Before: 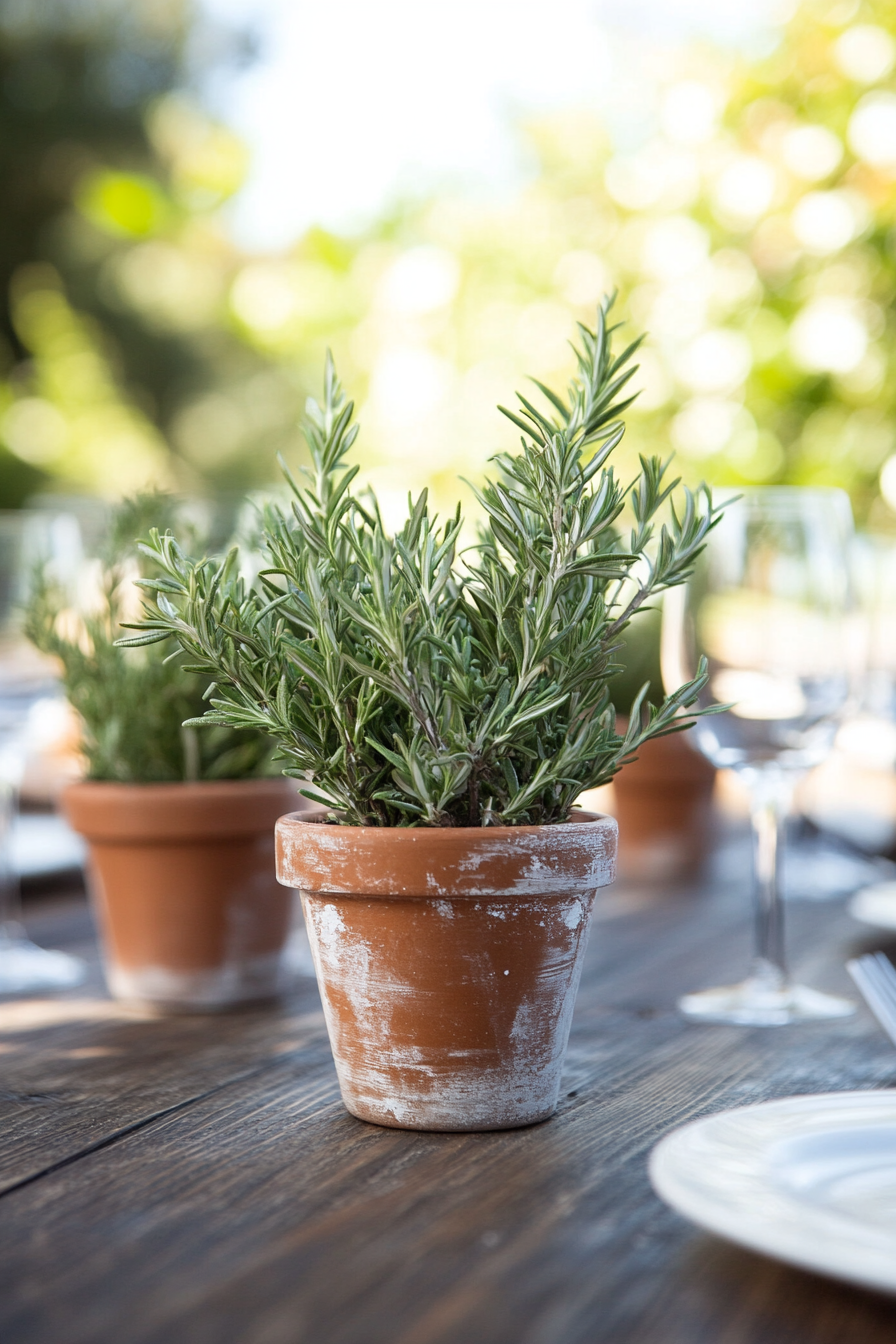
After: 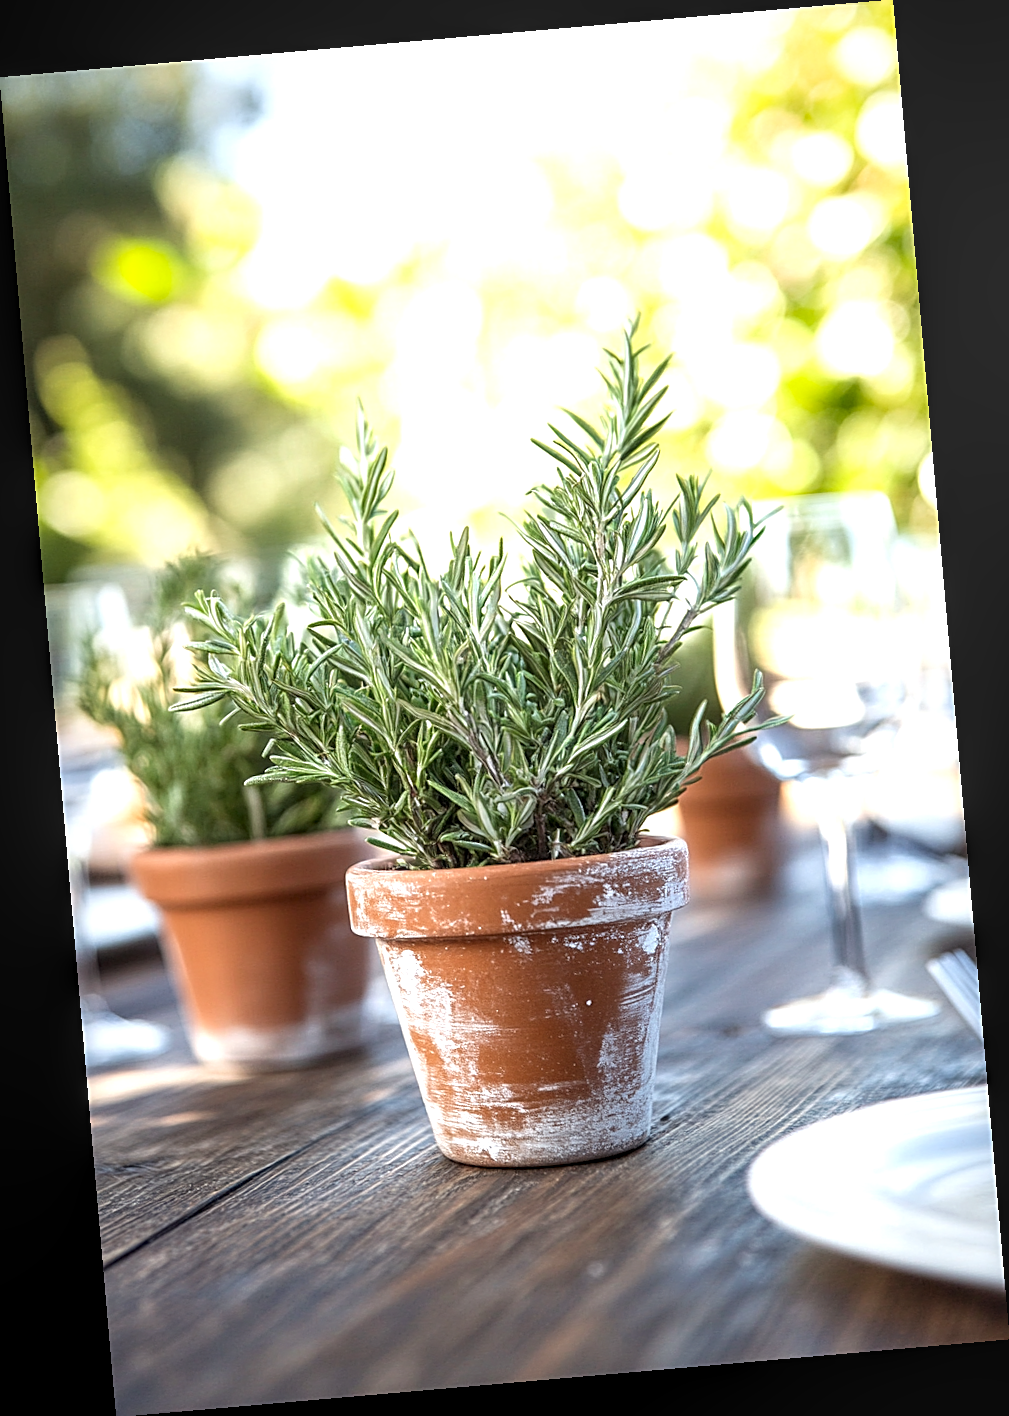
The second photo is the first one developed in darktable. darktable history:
exposure: black level correction 0, exposure 0.7 EV, compensate exposure bias true, compensate highlight preservation false
rotate and perspective: rotation -4.98°, automatic cropping off
local contrast: highlights 25%, detail 130%
sharpen: amount 0.575
